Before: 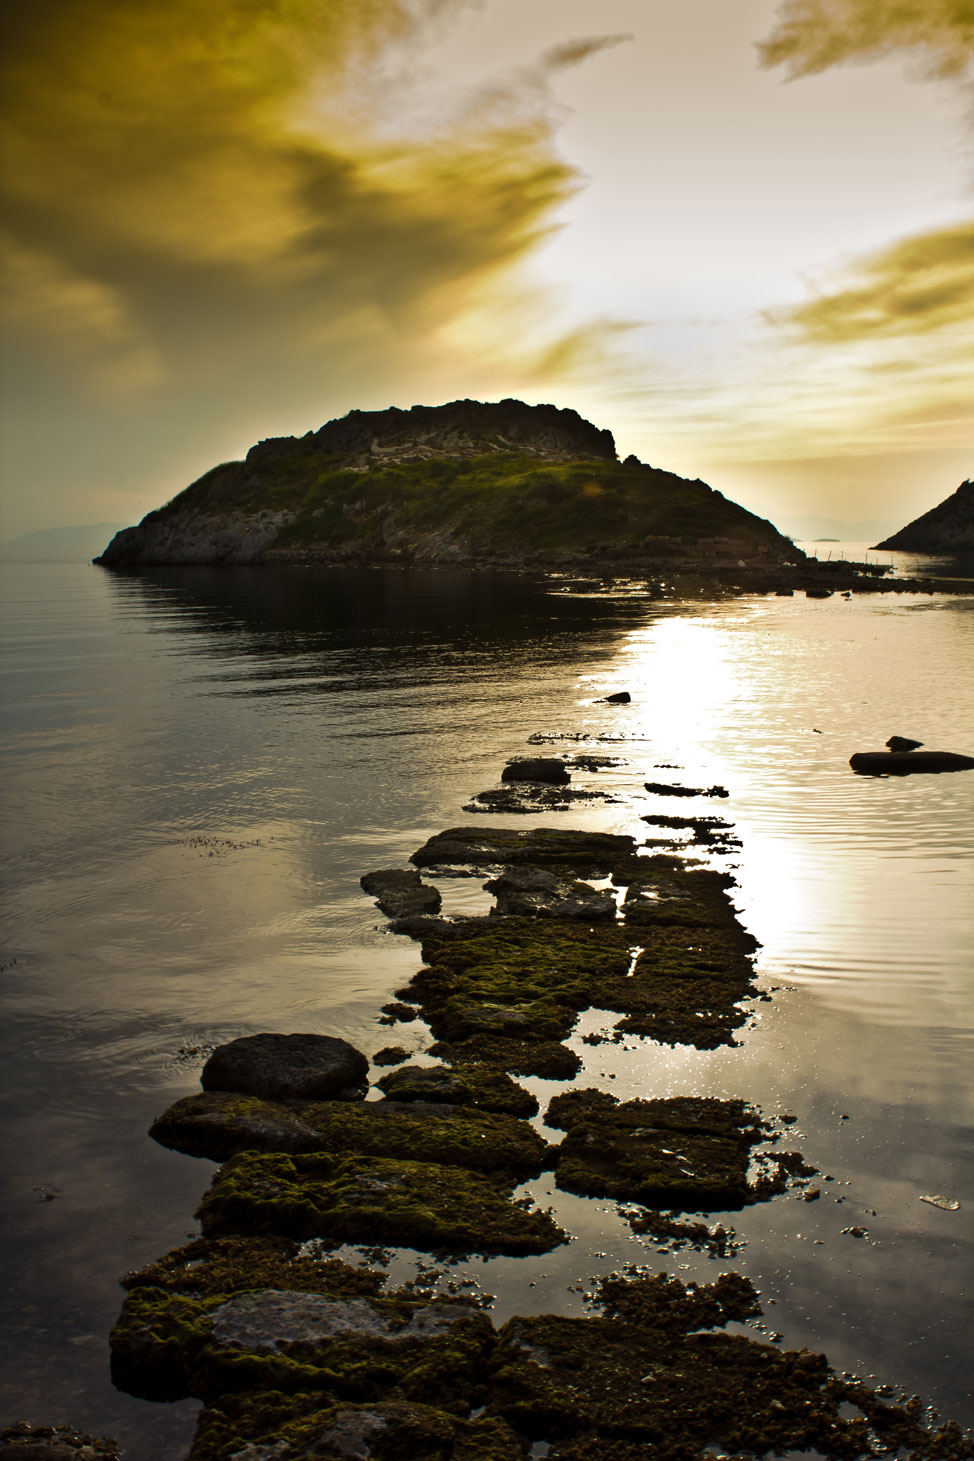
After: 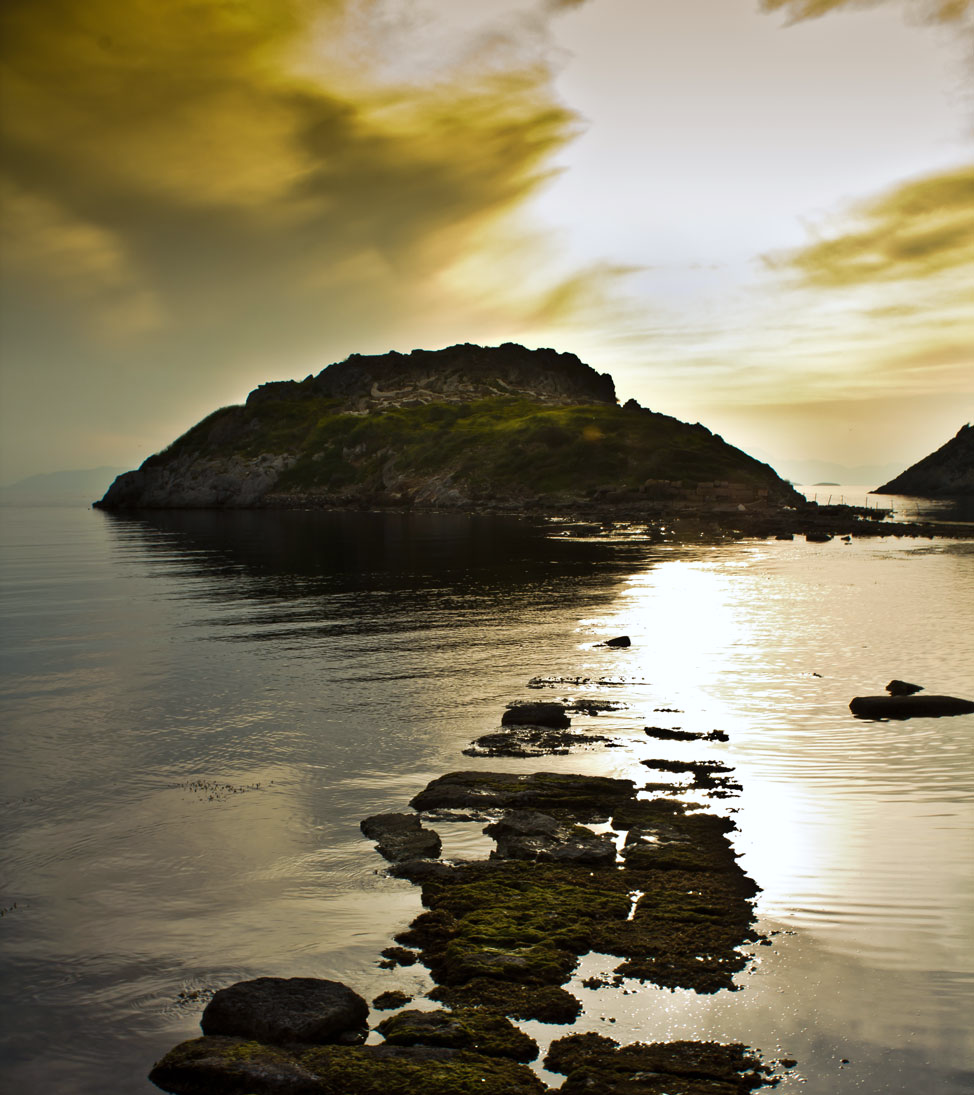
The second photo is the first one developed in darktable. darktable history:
white balance: red 0.98, blue 1.034
crop: top 3.857%, bottom 21.132%
